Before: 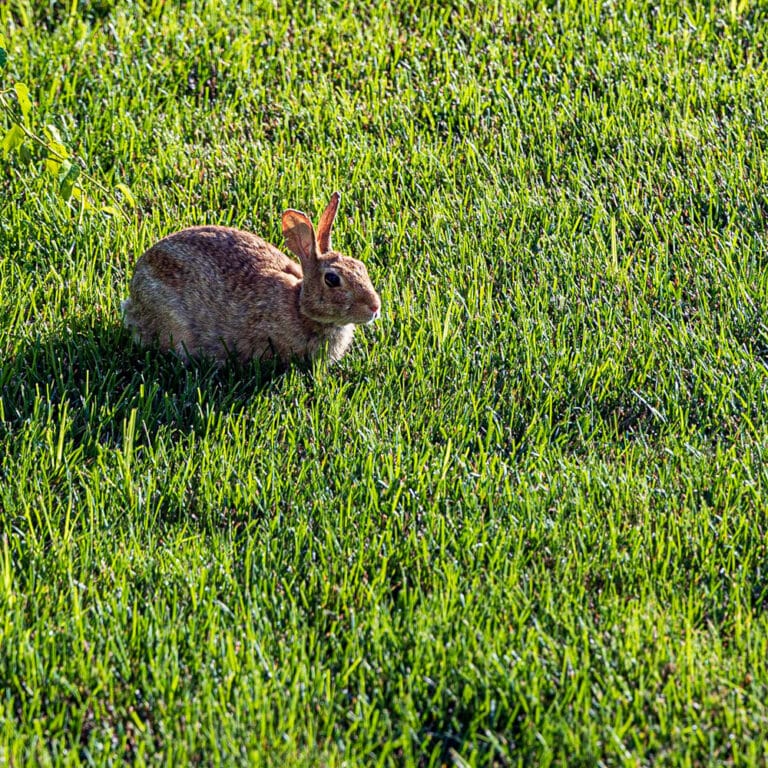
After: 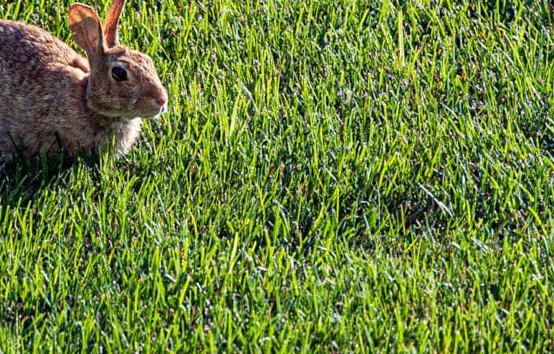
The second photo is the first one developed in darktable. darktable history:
crop and rotate: left 27.842%, top 26.856%, bottom 27.036%
